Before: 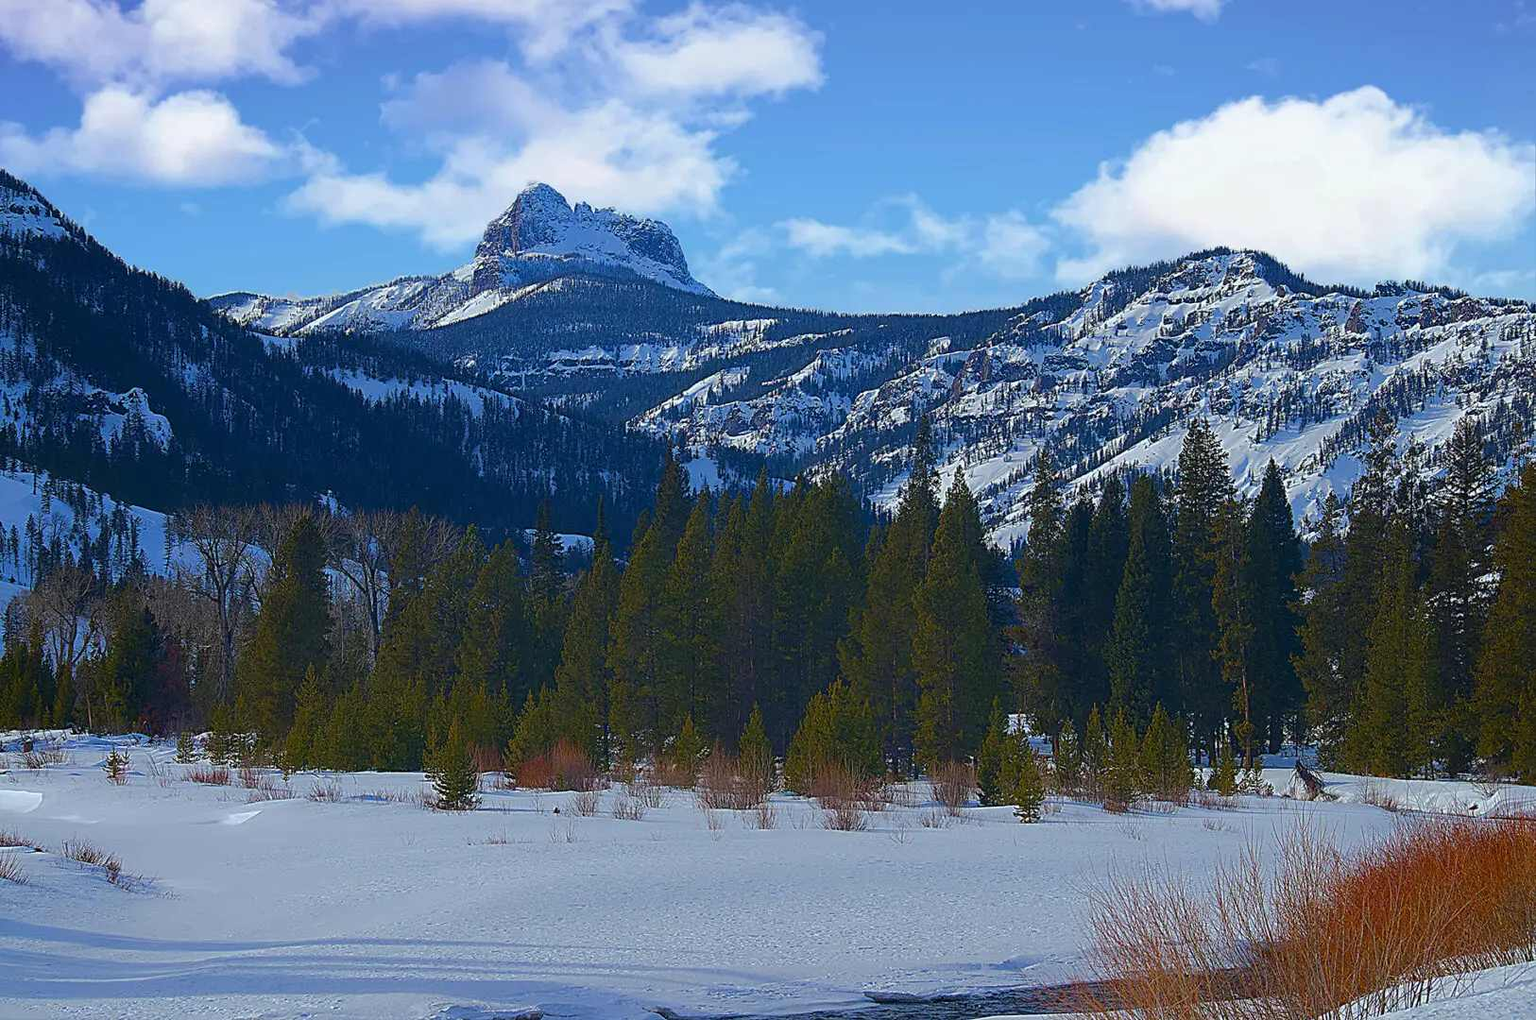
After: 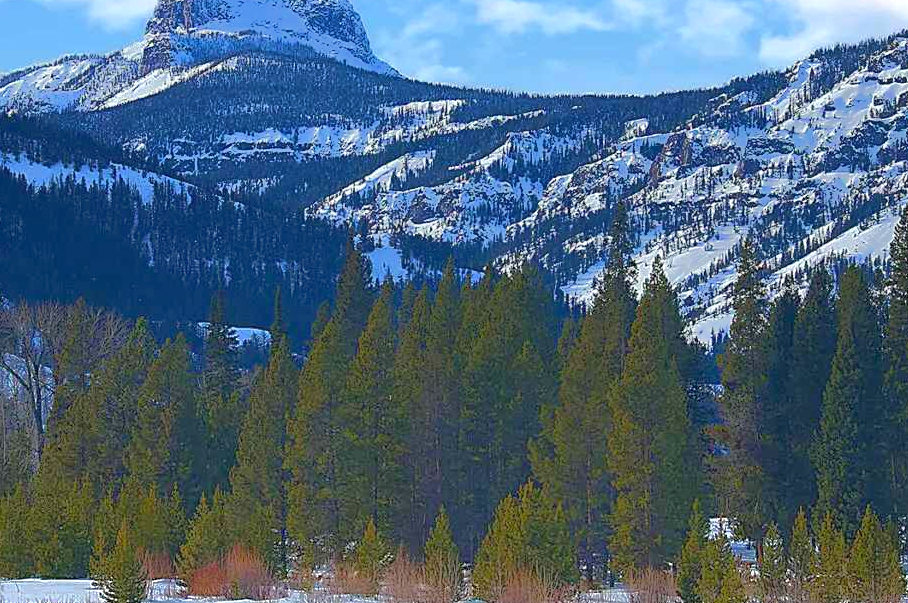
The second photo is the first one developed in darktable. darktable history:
exposure: exposure 0.74 EV, compensate highlight preservation false
tone equalizer: -7 EV -0.63 EV, -6 EV 1 EV, -5 EV -0.45 EV, -4 EV 0.43 EV, -3 EV 0.41 EV, -2 EV 0.15 EV, -1 EV -0.15 EV, +0 EV -0.39 EV, smoothing diameter 25%, edges refinement/feathering 10, preserve details guided filter
crop and rotate: left 22.13%, top 22.054%, right 22.026%, bottom 22.102%
